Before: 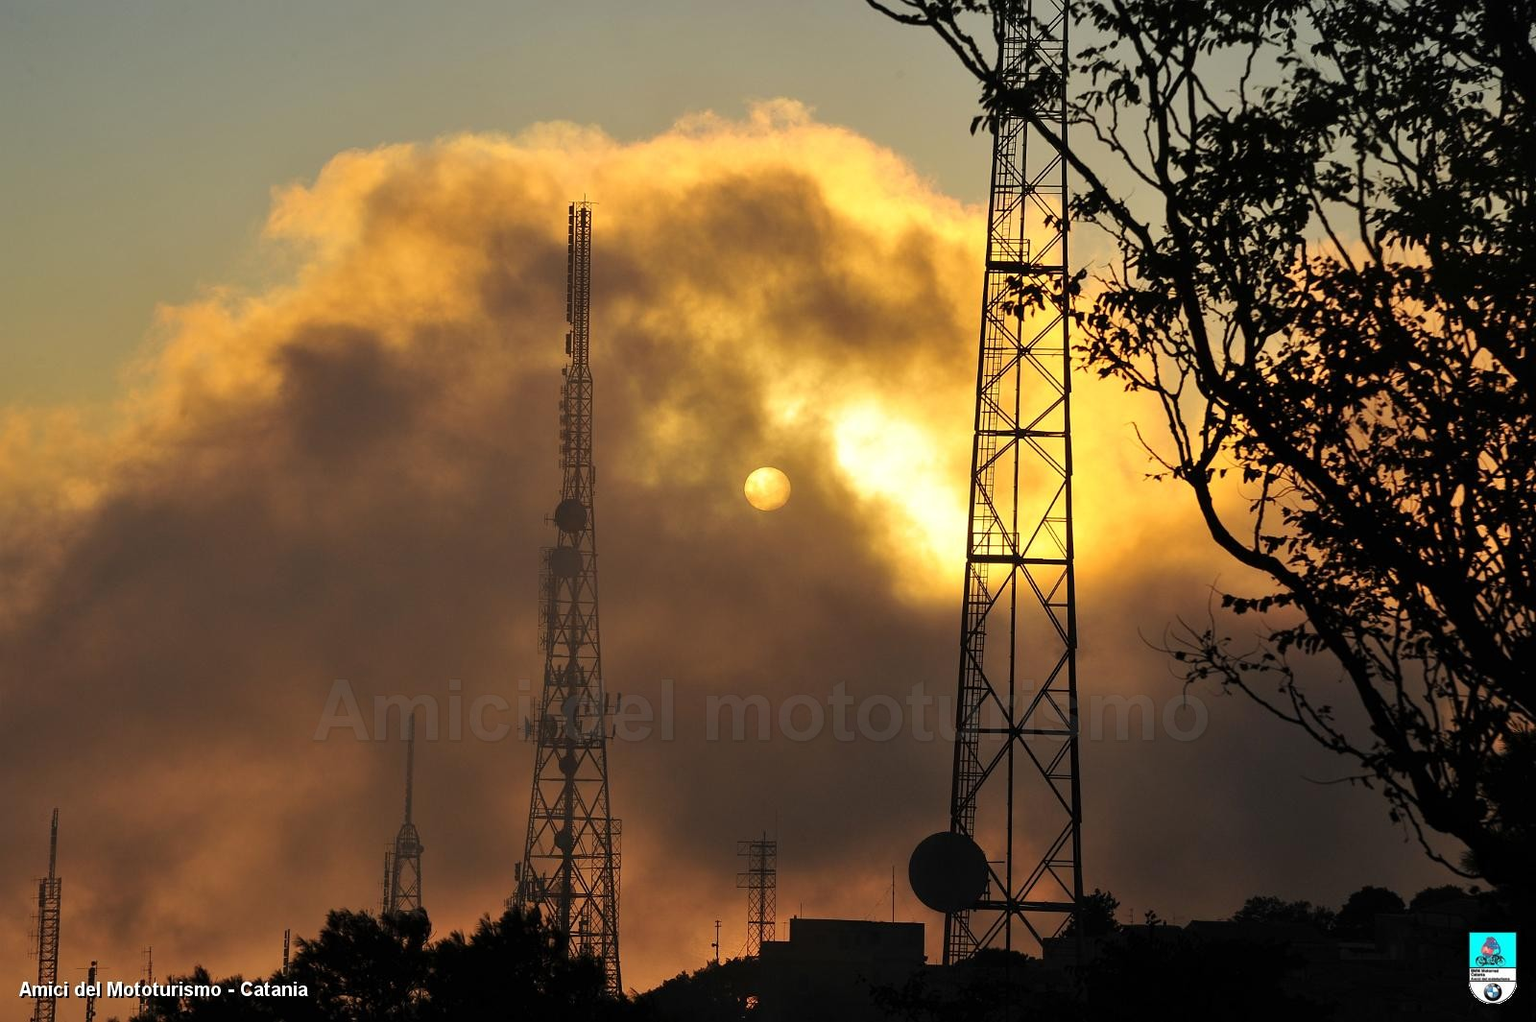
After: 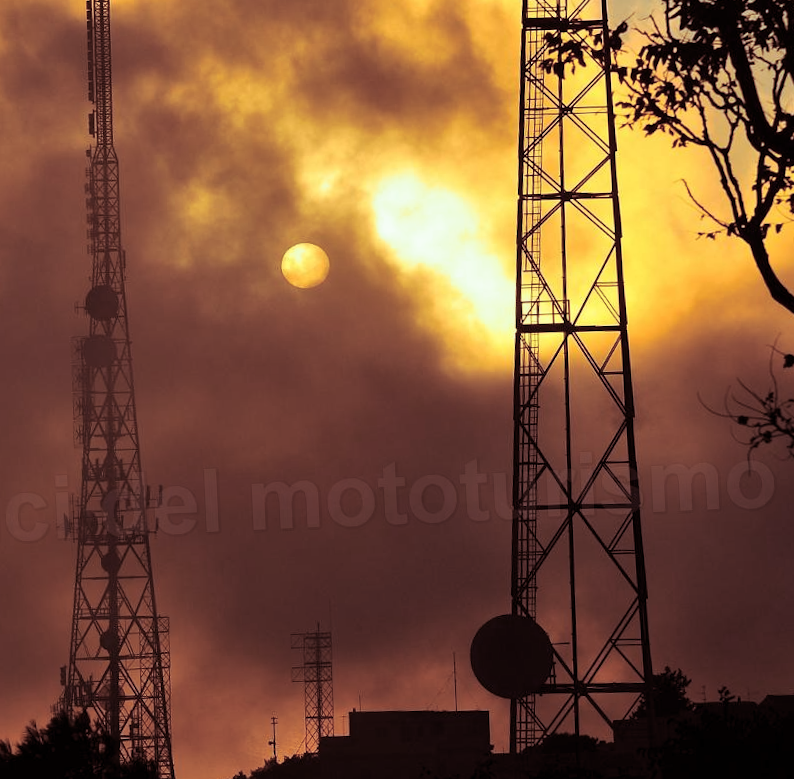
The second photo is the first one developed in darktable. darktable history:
crop: left 31.379%, top 24.658%, right 20.326%, bottom 6.628%
rotate and perspective: rotation -2.56°, automatic cropping off
split-toning: highlights › hue 180°
base curve: exposure shift 0, preserve colors none
